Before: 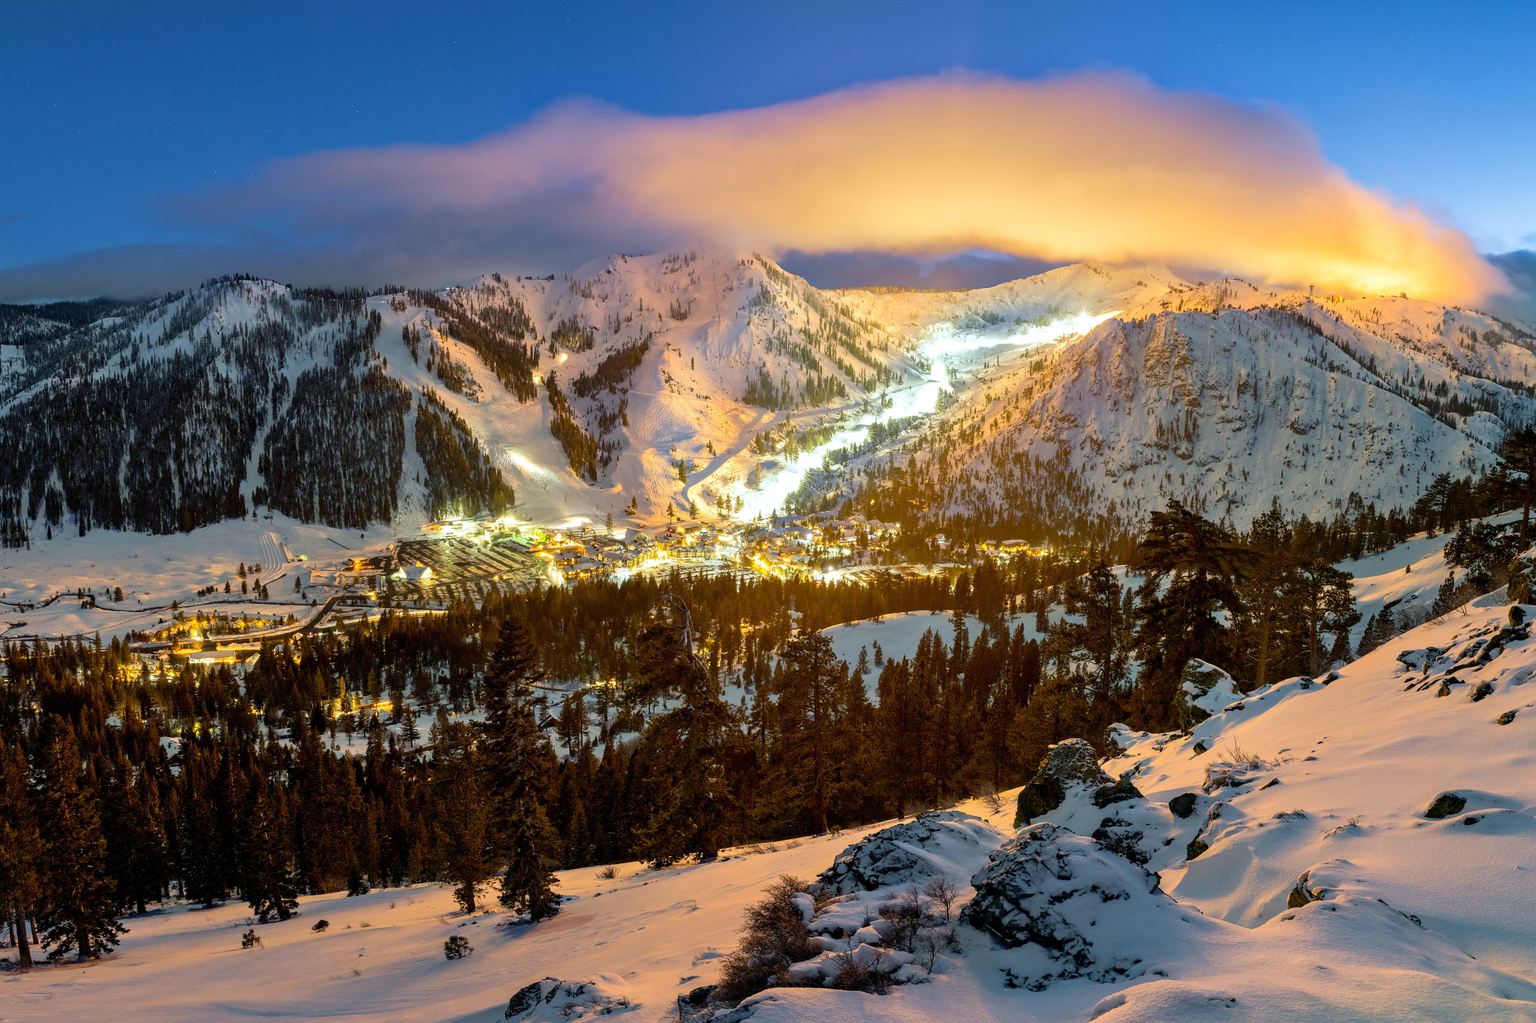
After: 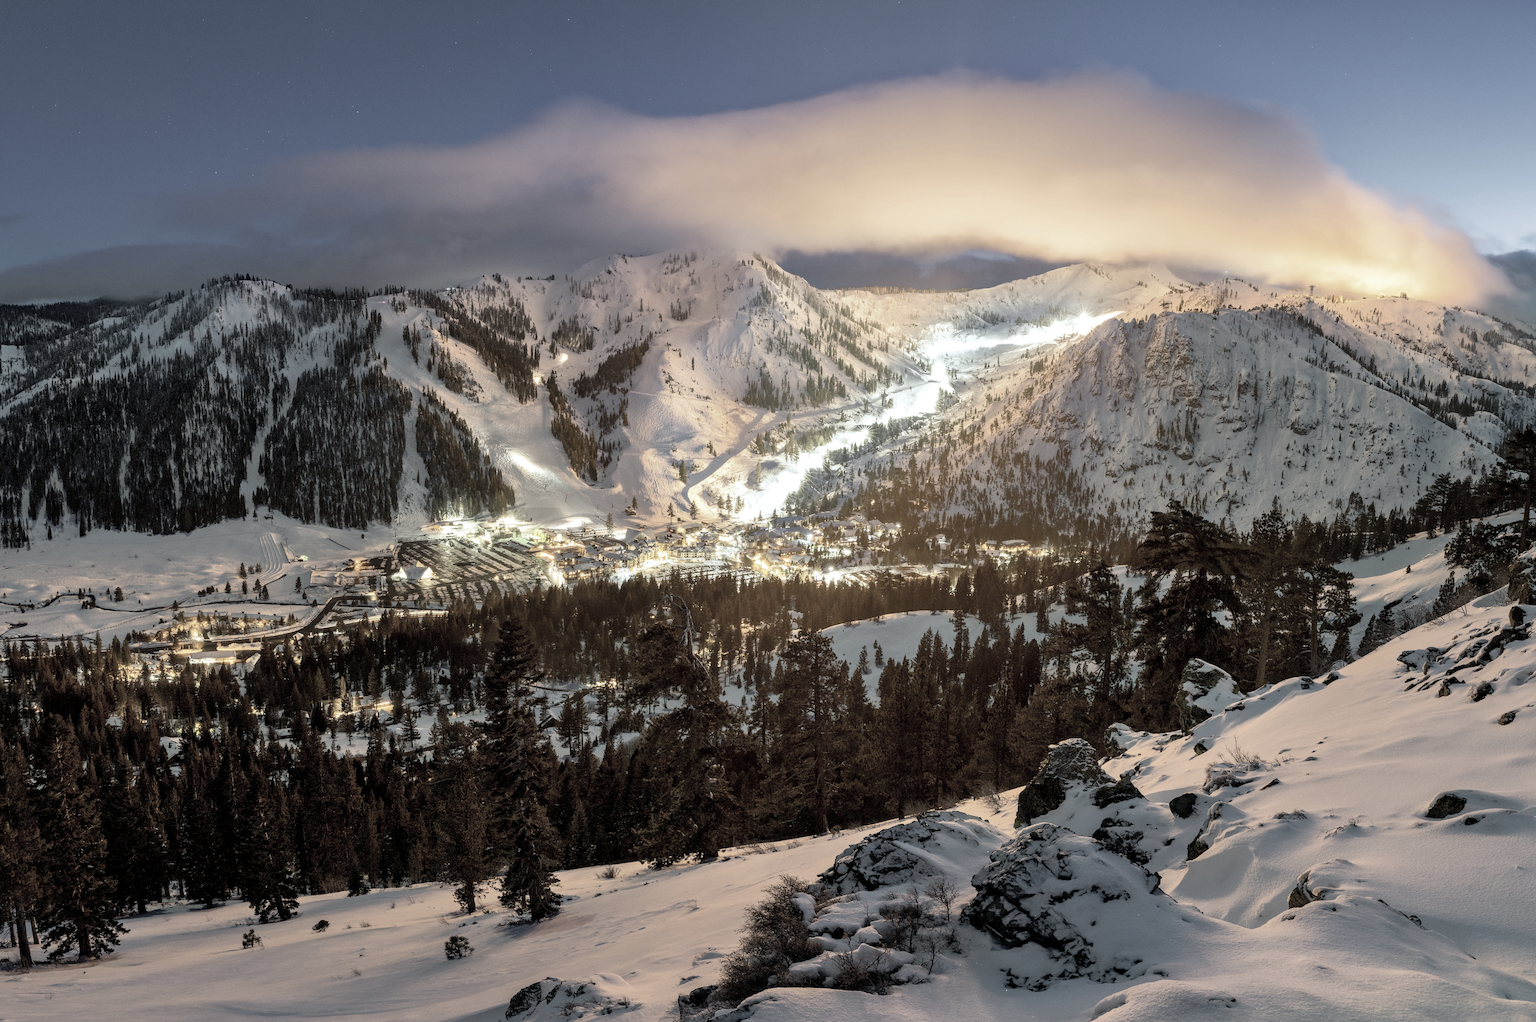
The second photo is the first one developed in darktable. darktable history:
color correction: highlights b* -0.015, saturation 0.34
